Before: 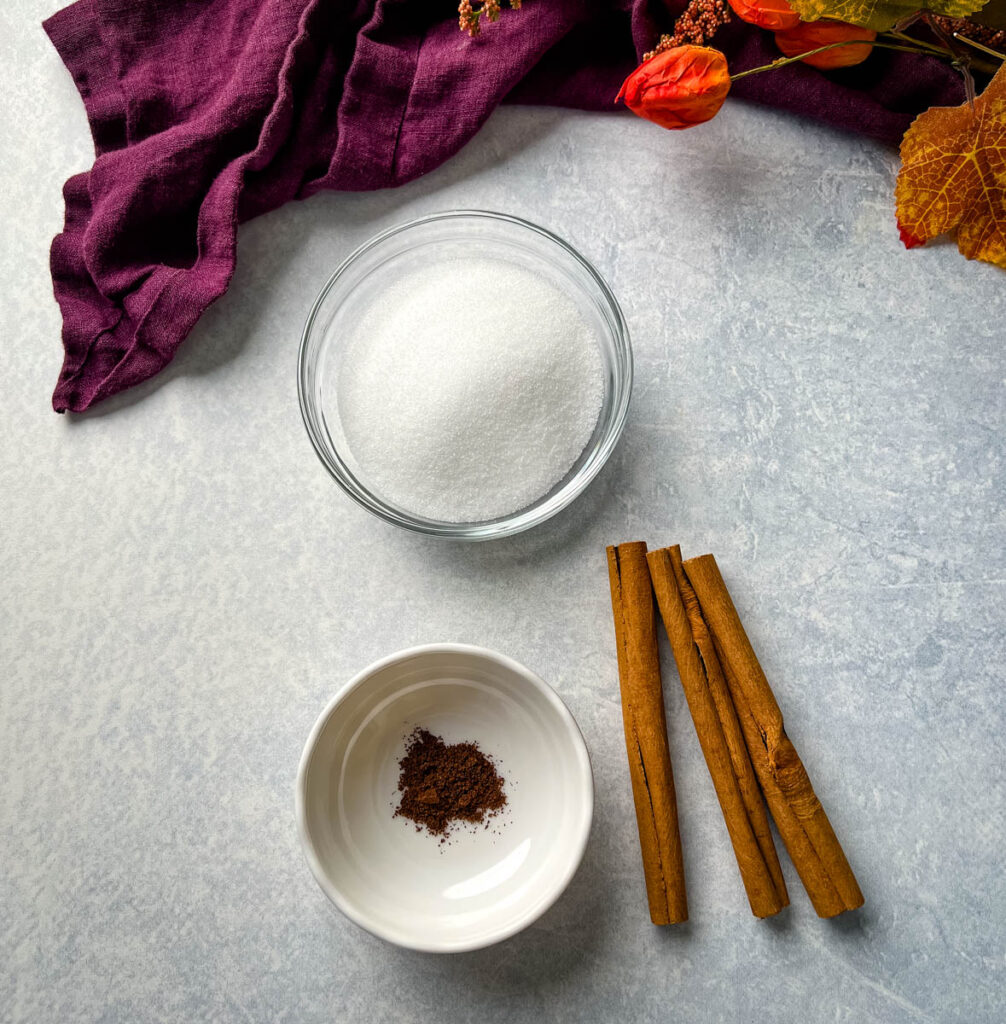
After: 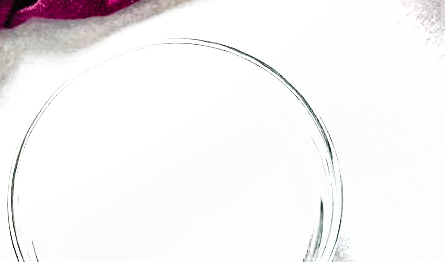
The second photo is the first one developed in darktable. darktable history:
crop: left 28.899%, top 16.856%, right 26.845%, bottom 57.481%
levels: black 0.022%
exposure: black level correction 0, exposure 1.687 EV, compensate highlight preservation false
base curve: curves: ch0 [(0, 0) (0.028, 0.03) (0.121, 0.232) (0.46, 0.748) (0.859, 0.968) (1, 1)], preserve colors none
sharpen: amount 0.201
shadows and highlights: shadows 74.7, highlights -60.94, soften with gaussian
